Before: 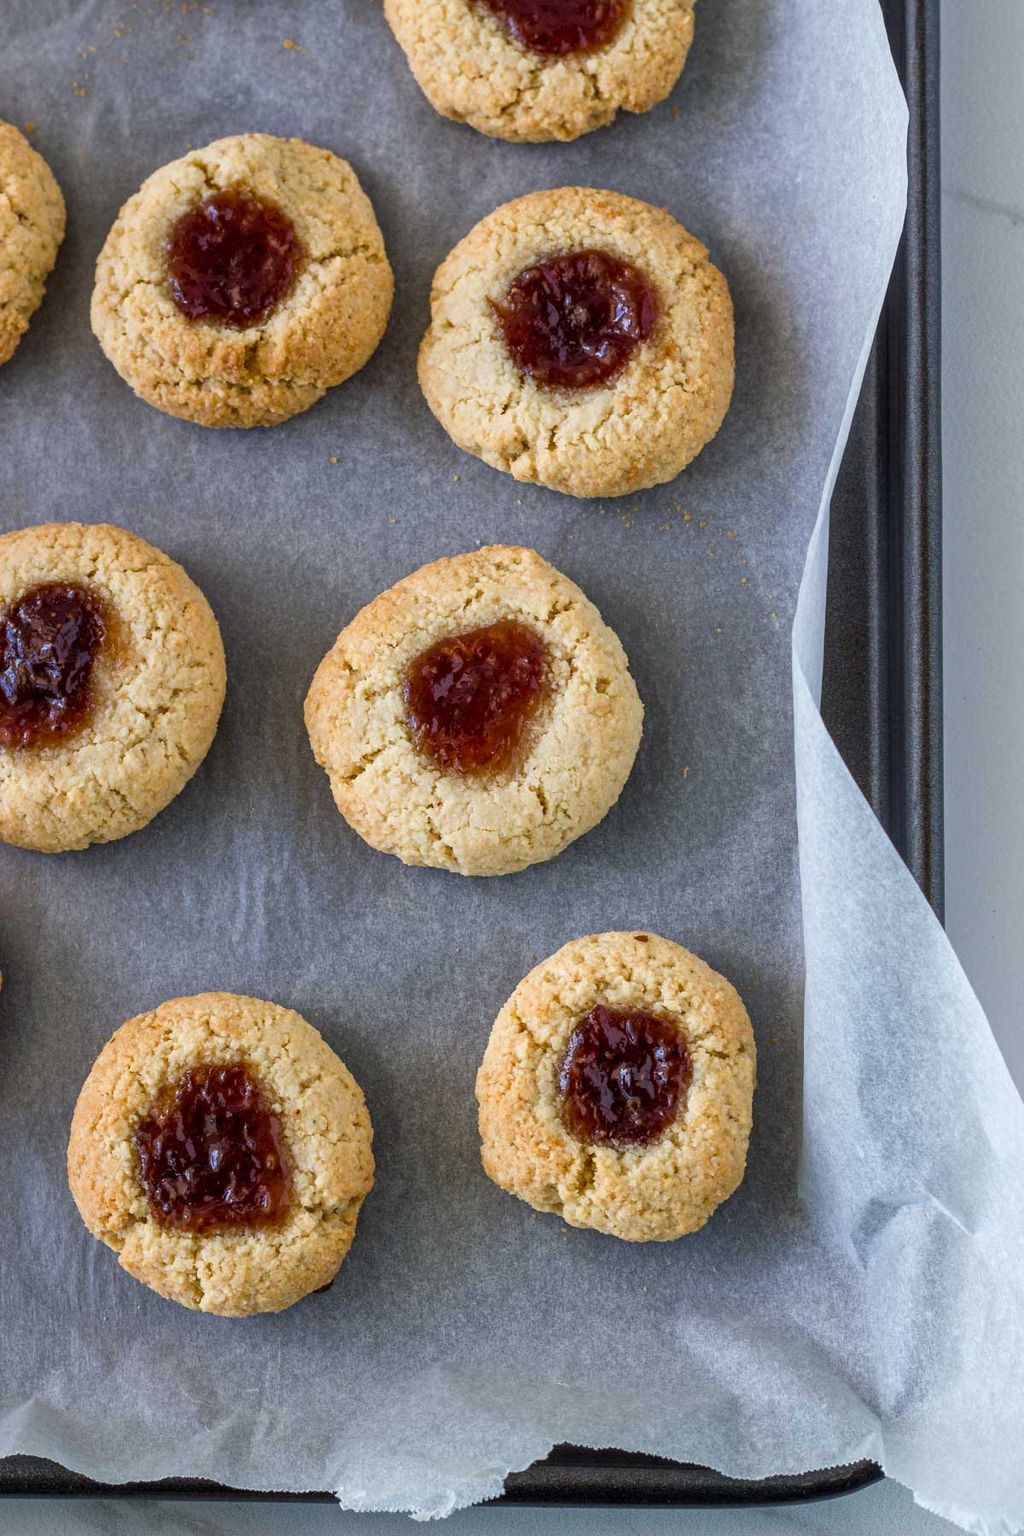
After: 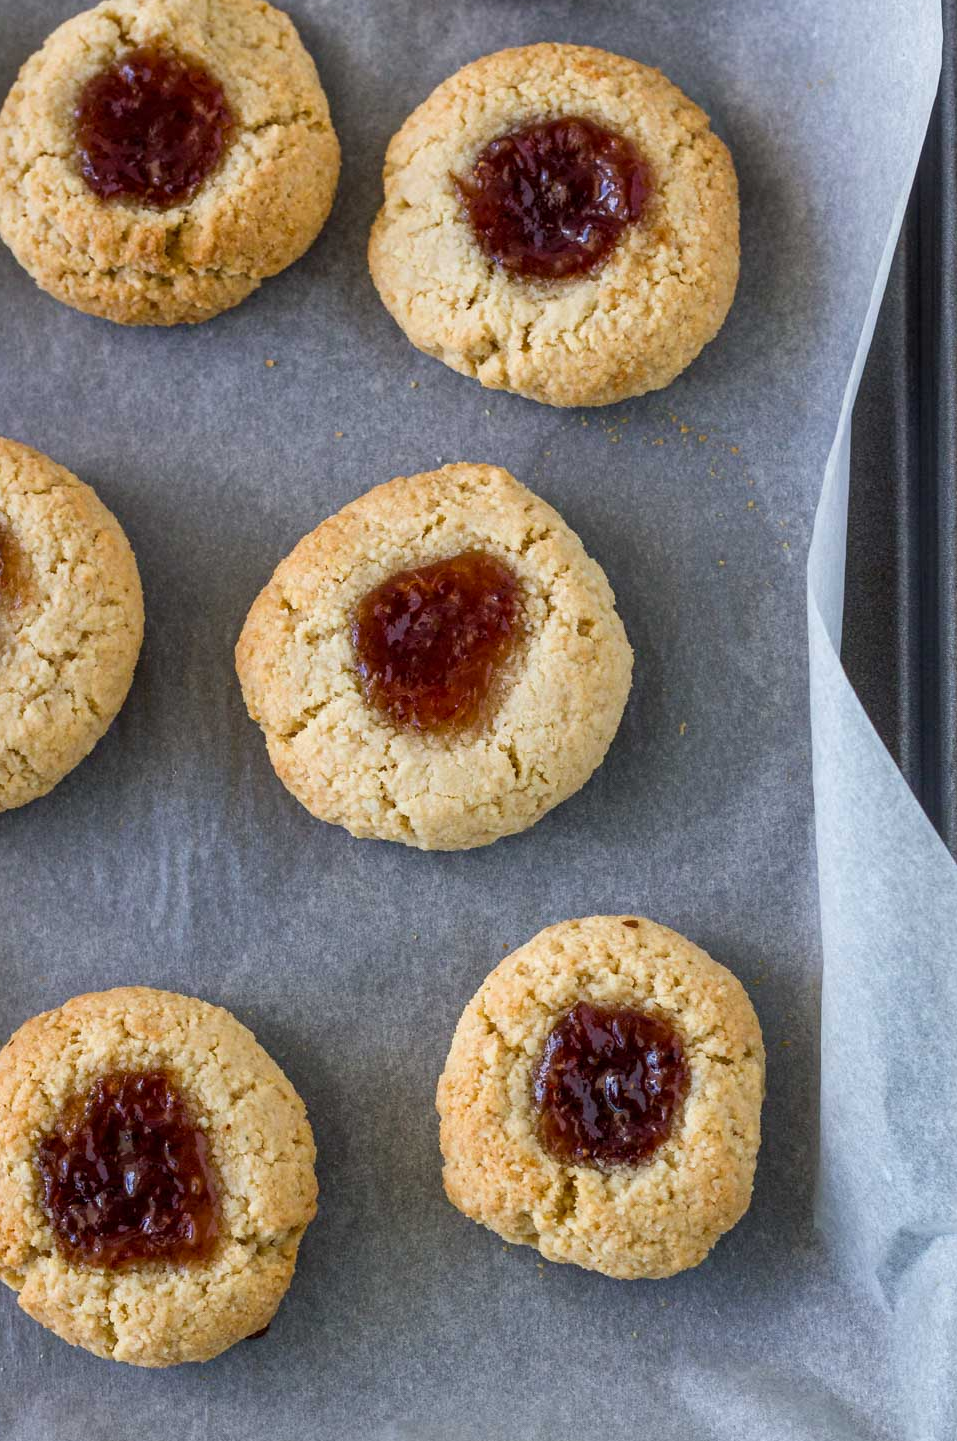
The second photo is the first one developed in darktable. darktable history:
crop and rotate: left 10.134%, top 9.82%, right 10.098%, bottom 10.122%
